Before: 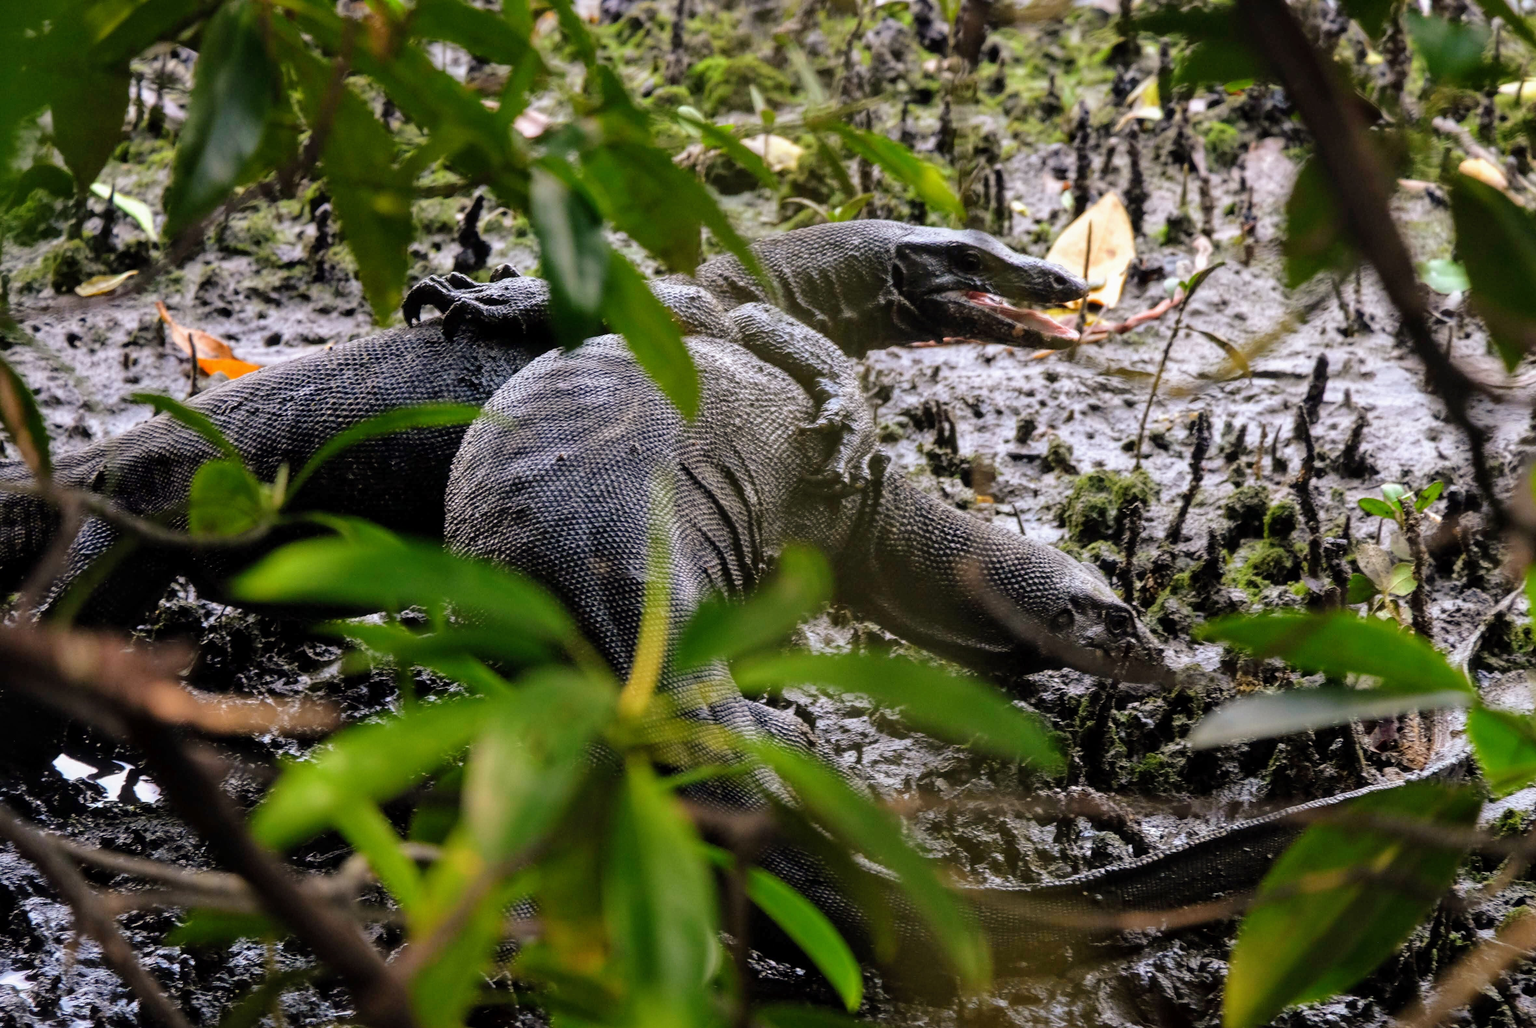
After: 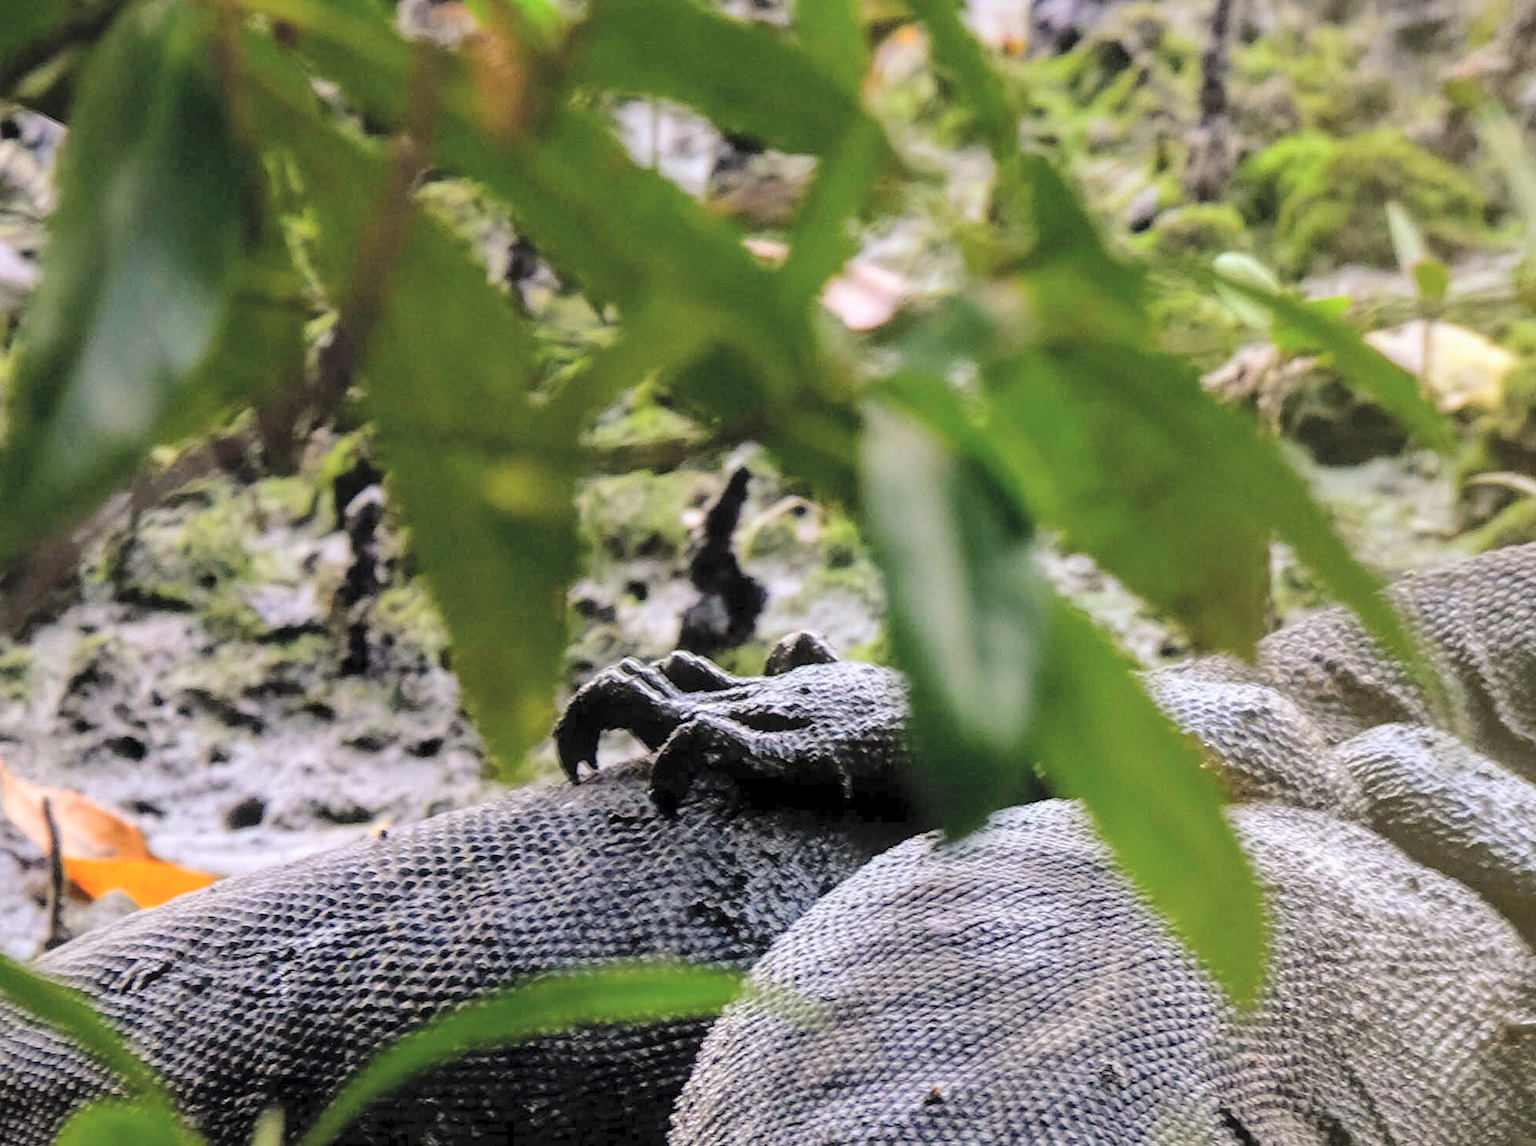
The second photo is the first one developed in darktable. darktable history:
crop and rotate: left 11.127%, top 0.055%, right 47.12%, bottom 53.402%
contrast brightness saturation: brightness 0.285
